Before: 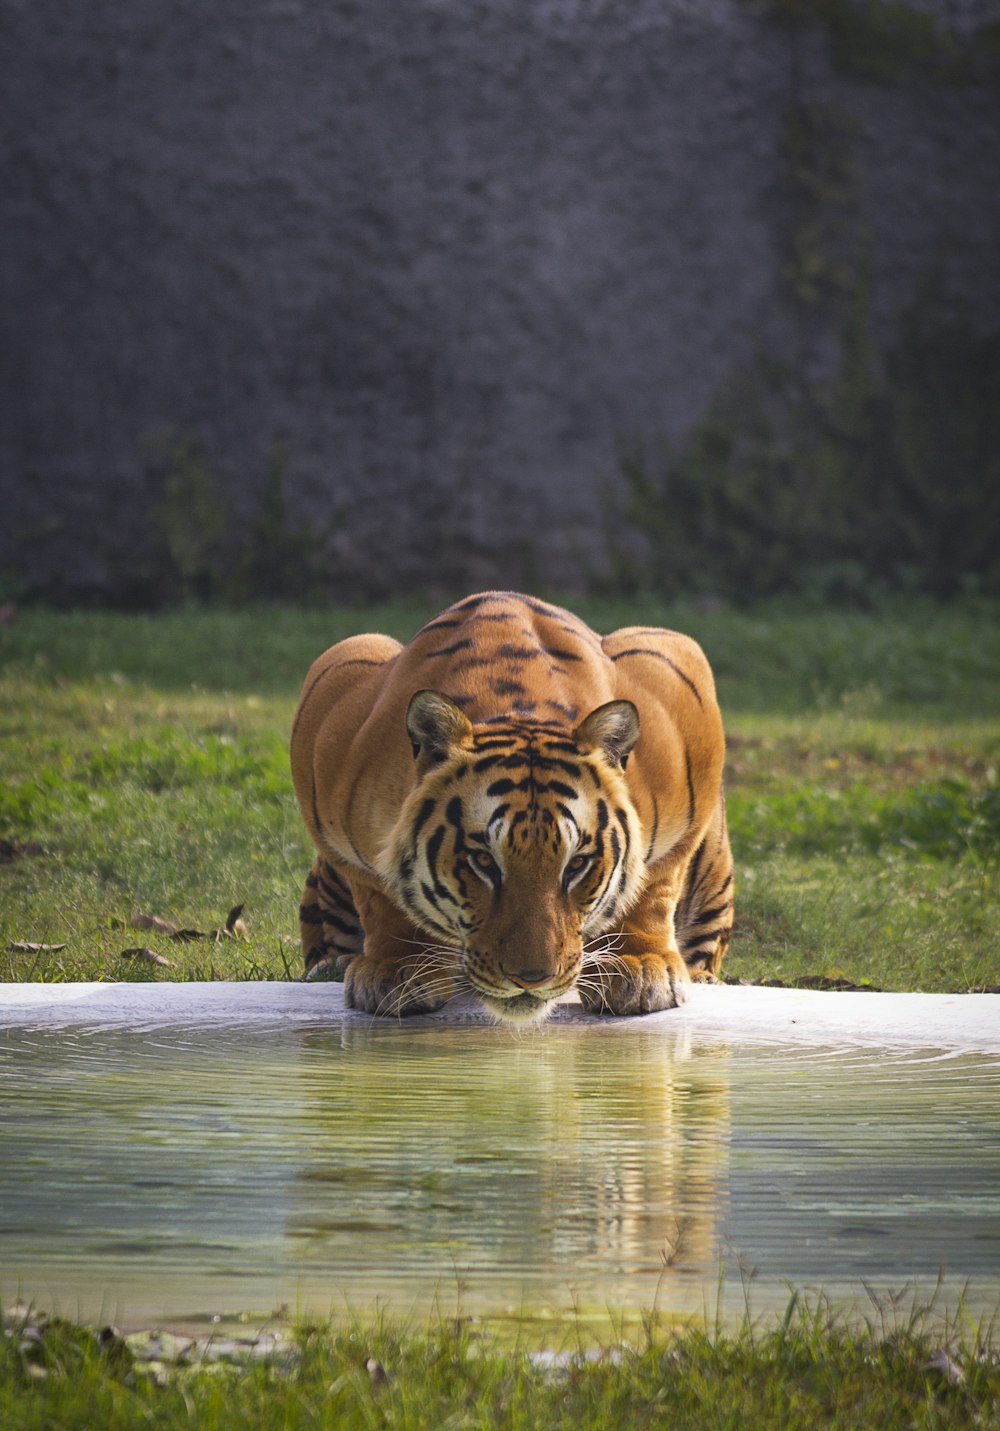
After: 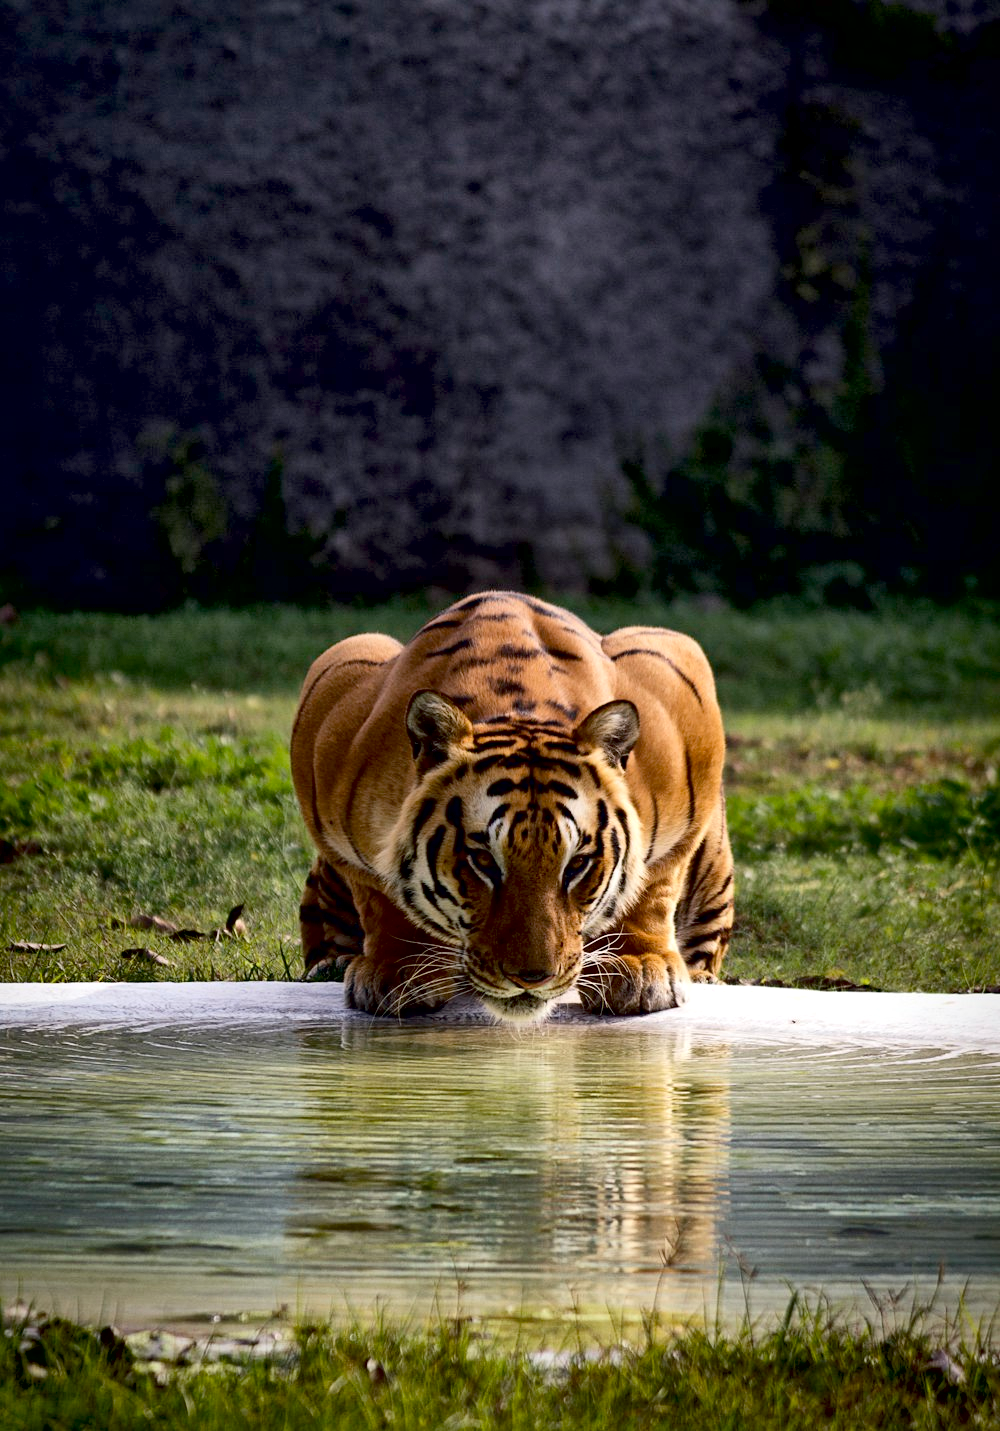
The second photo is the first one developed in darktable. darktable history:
local contrast: mode bilateral grid, contrast 25, coarseness 60, detail 151%, midtone range 0.2
contrast brightness saturation: contrast 0.11, saturation -0.17
exposure: black level correction 0.029, exposure -0.073 EV, compensate highlight preservation false
